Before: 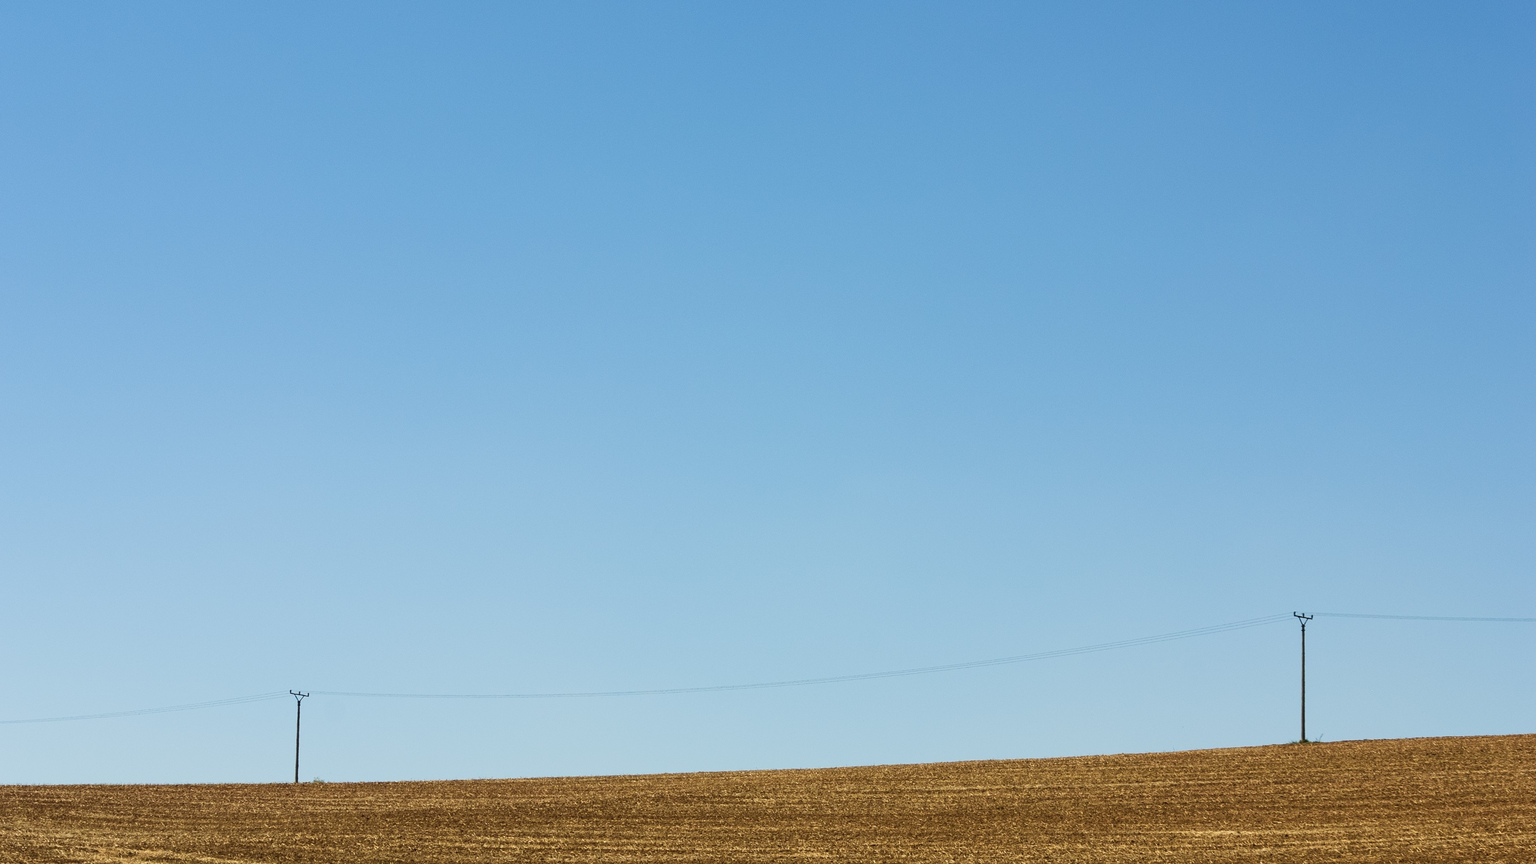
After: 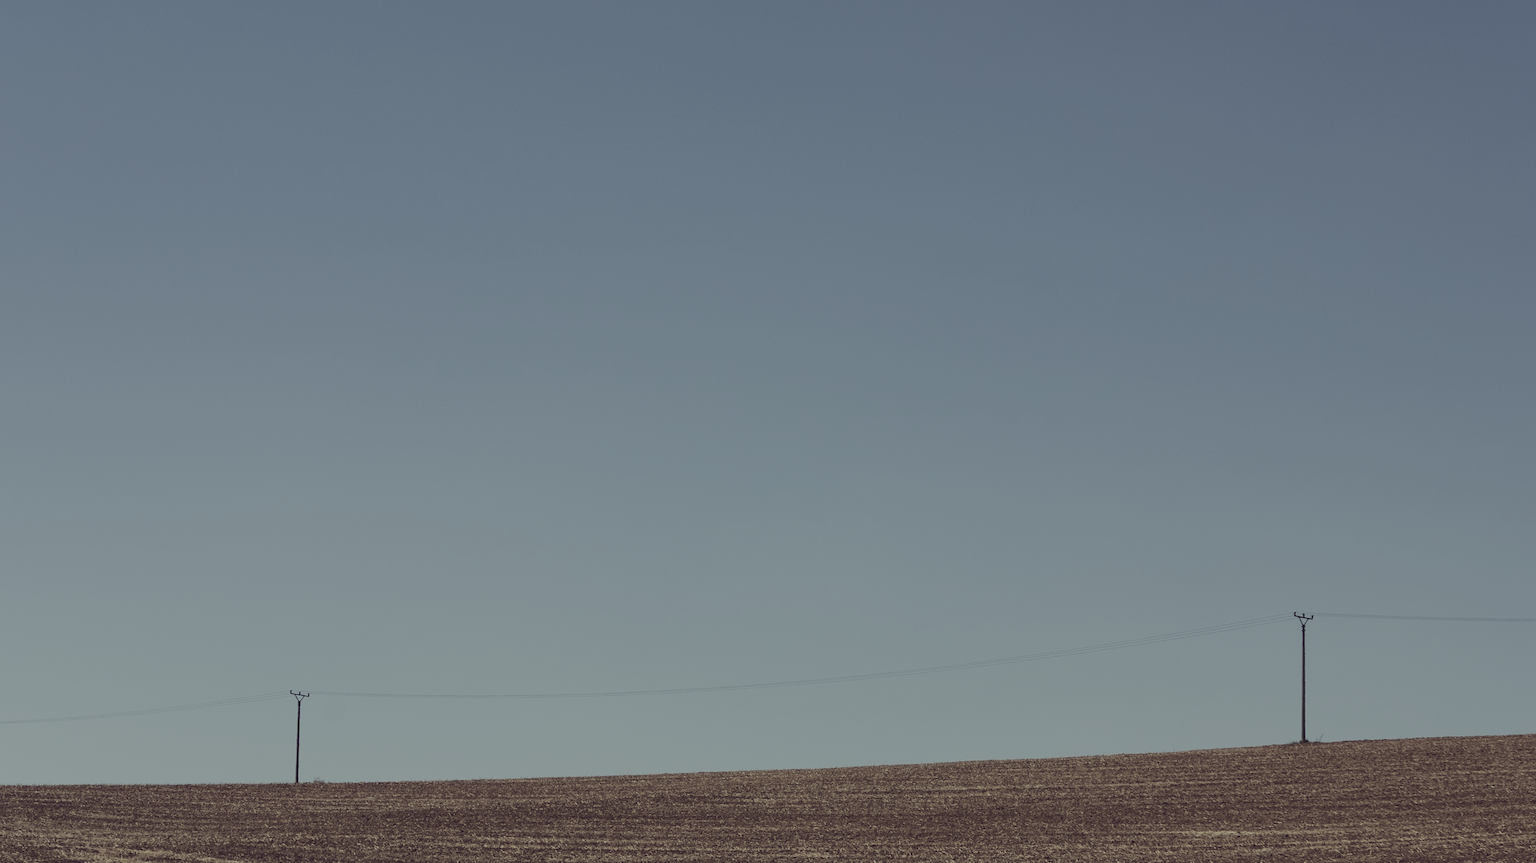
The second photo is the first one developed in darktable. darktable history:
color correction: highlights a* -20.17, highlights b* 20.27, shadows a* 20.03, shadows b* -20.46, saturation 0.43
exposure: black level correction -0.016, exposure -1.018 EV, compensate highlight preservation false
